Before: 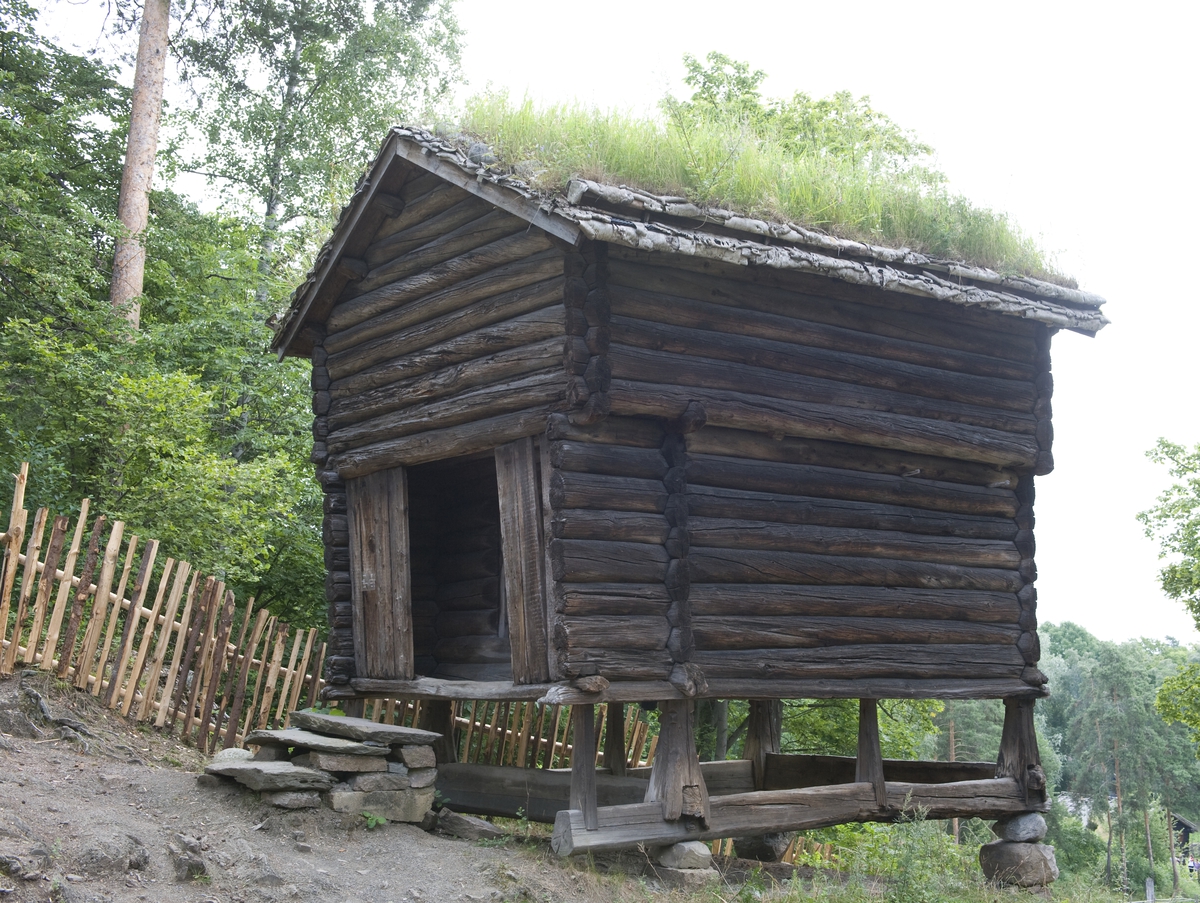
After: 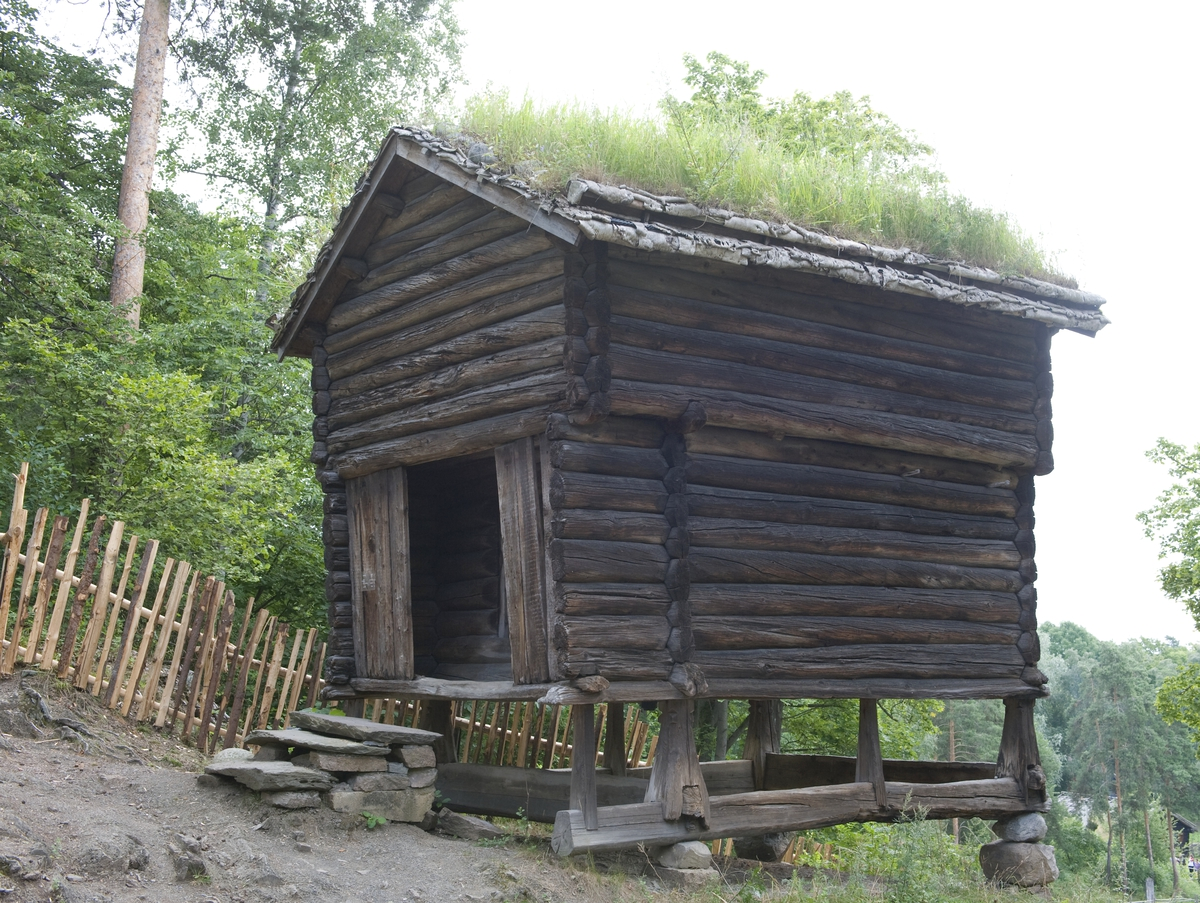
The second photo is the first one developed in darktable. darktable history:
tone curve: curves: ch0 [(0, 0) (0.003, 0.032) (0.011, 0.034) (0.025, 0.039) (0.044, 0.055) (0.069, 0.078) (0.1, 0.111) (0.136, 0.147) (0.177, 0.191) (0.224, 0.238) (0.277, 0.291) (0.335, 0.35) (0.399, 0.41) (0.468, 0.48) (0.543, 0.547) (0.623, 0.621) (0.709, 0.699) (0.801, 0.789) (0.898, 0.884) (1, 1)], color space Lab, linked channels, preserve colors none
